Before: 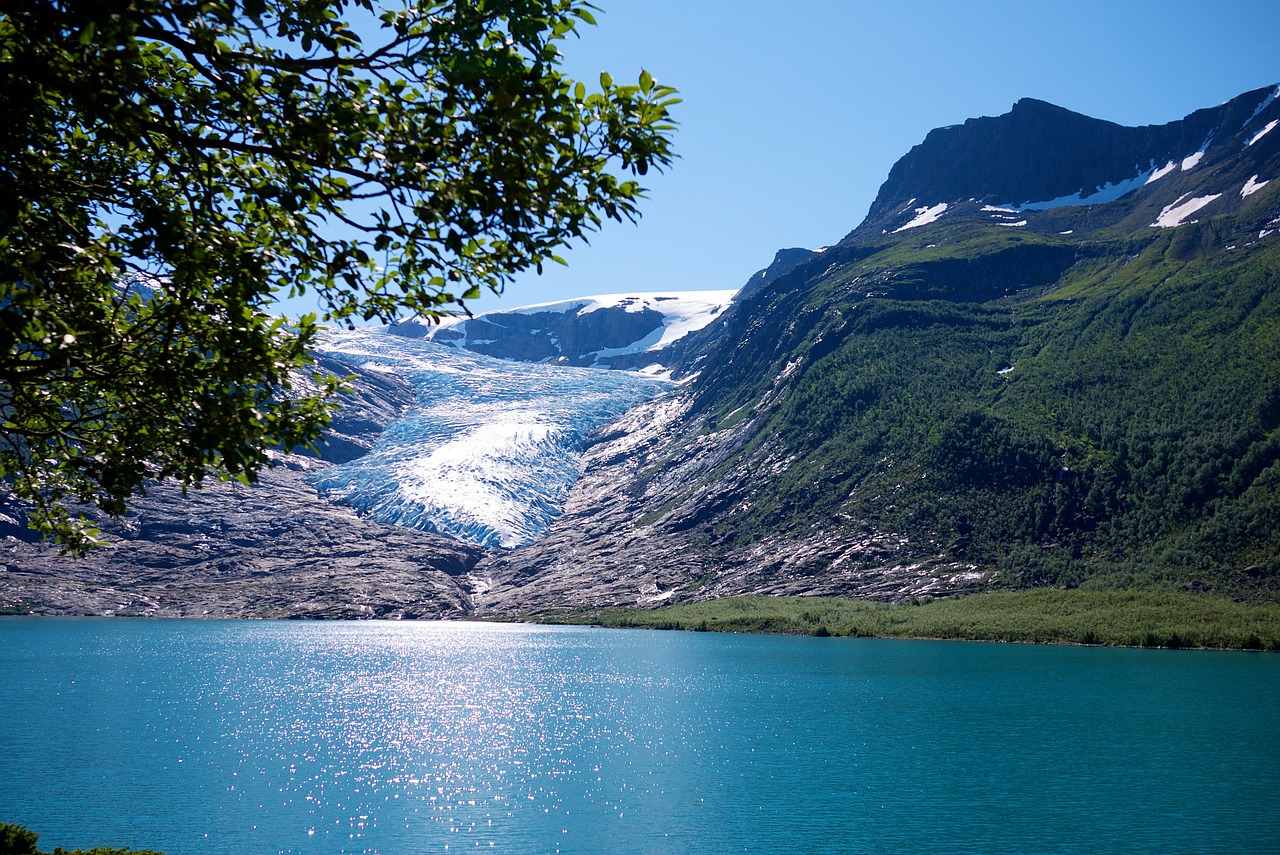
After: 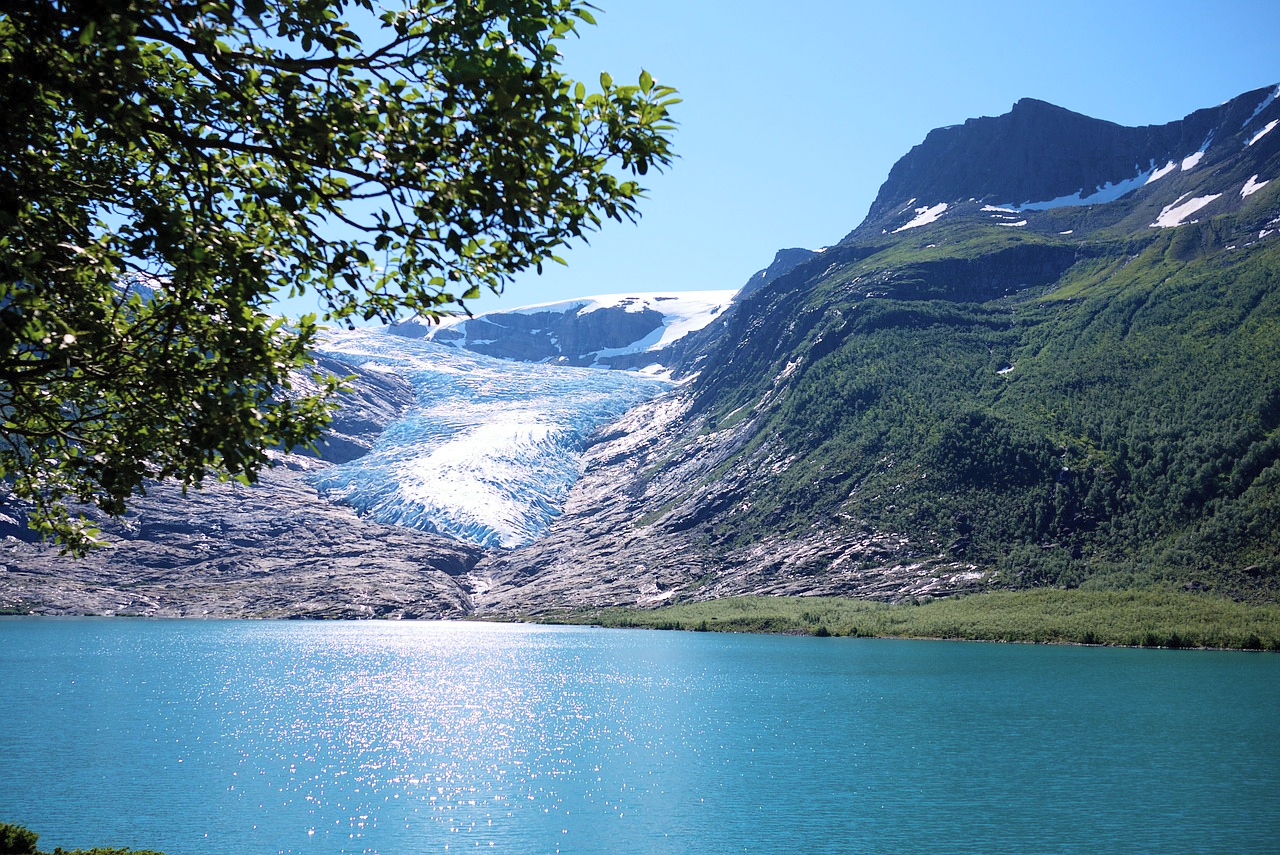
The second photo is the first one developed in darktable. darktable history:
contrast brightness saturation: contrast 0.136, brightness 0.206
